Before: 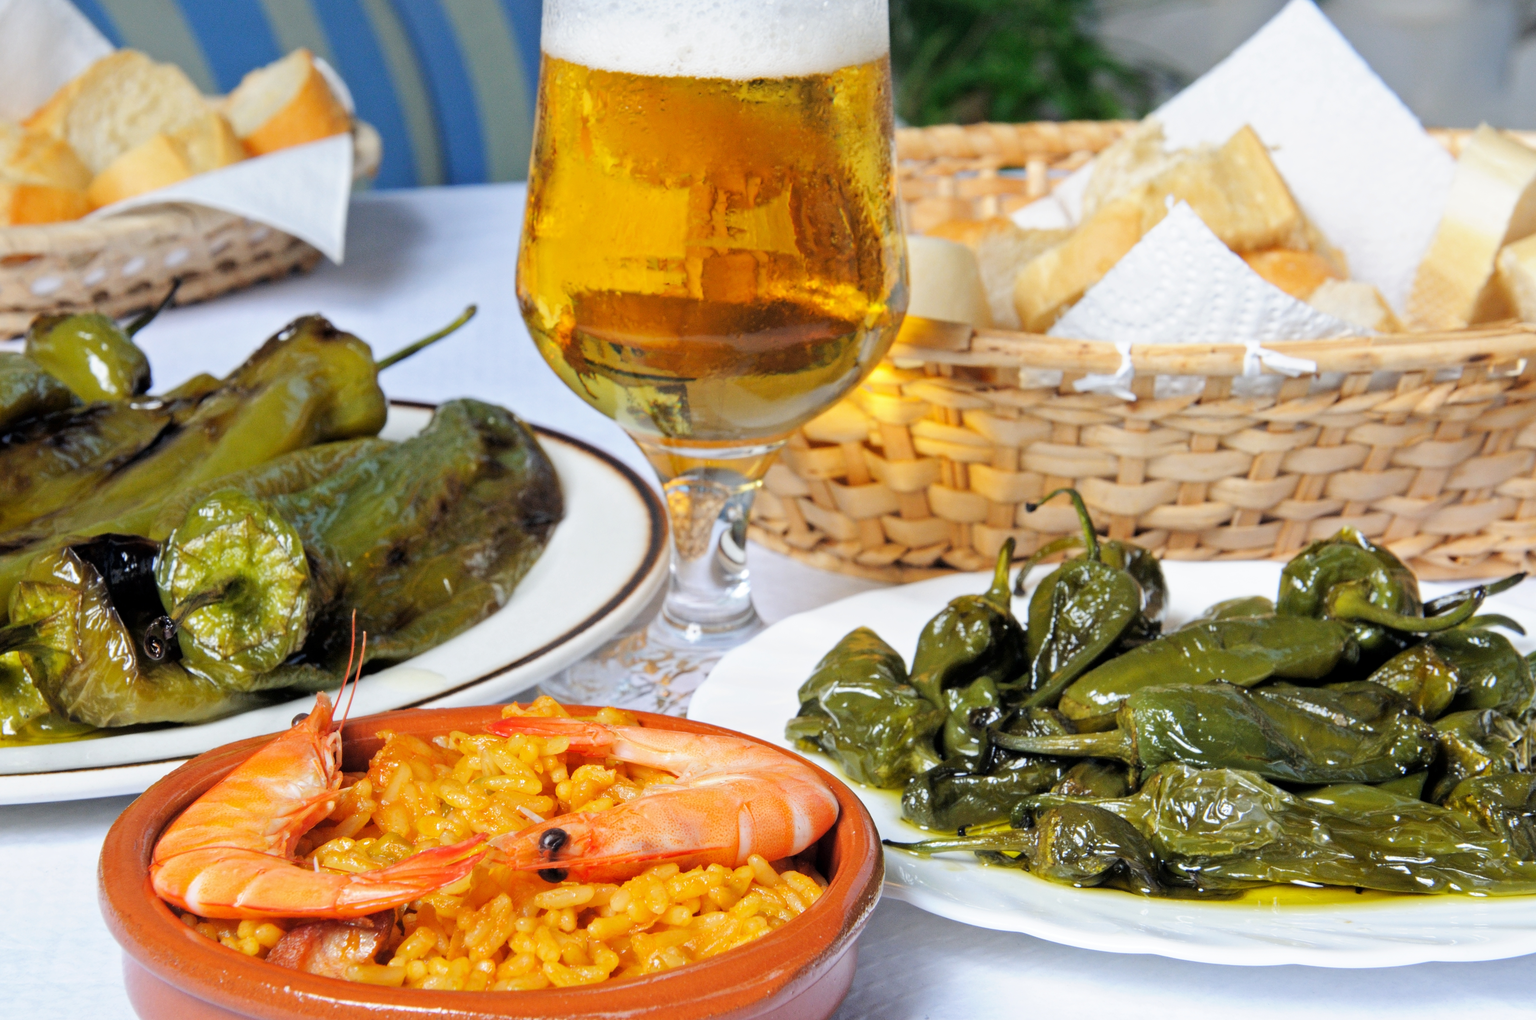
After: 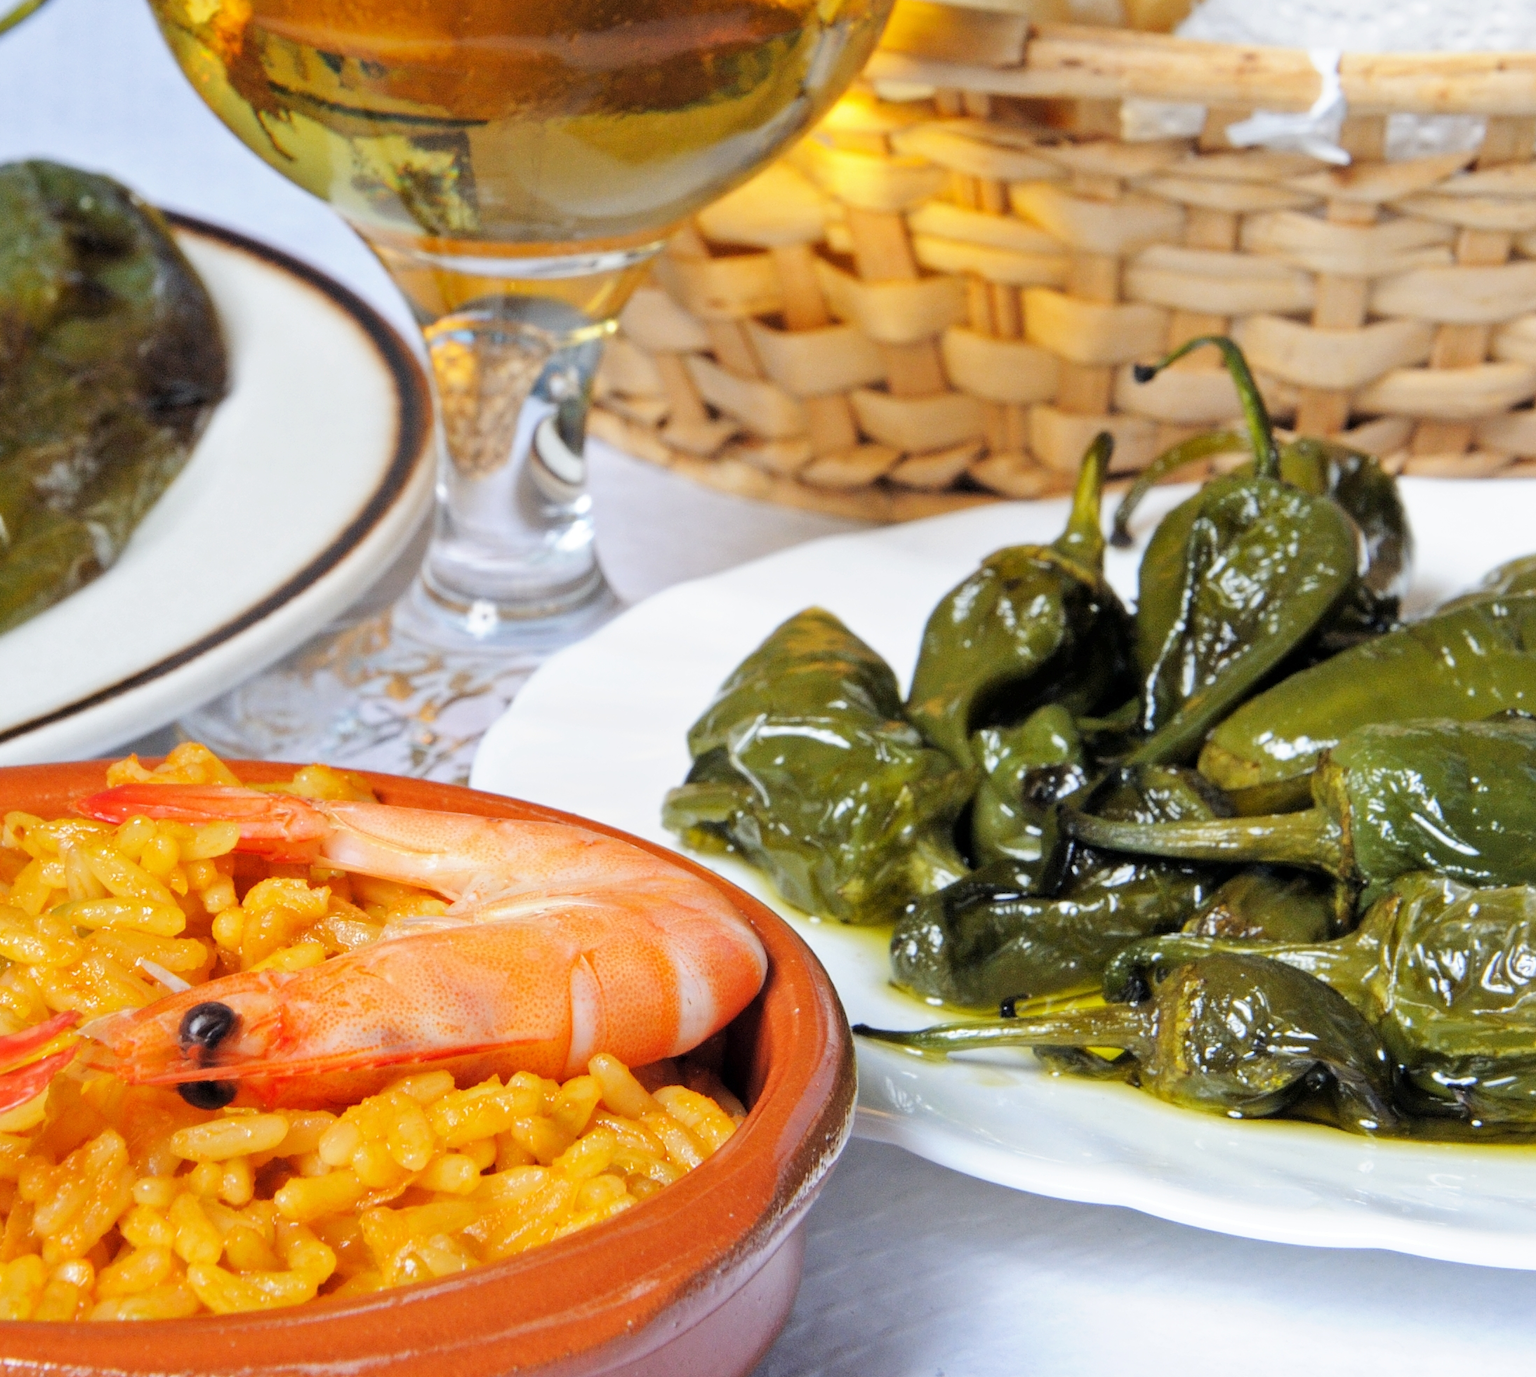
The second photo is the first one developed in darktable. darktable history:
crop and rotate: left 29.145%, top 31.082%, right 19.809%
